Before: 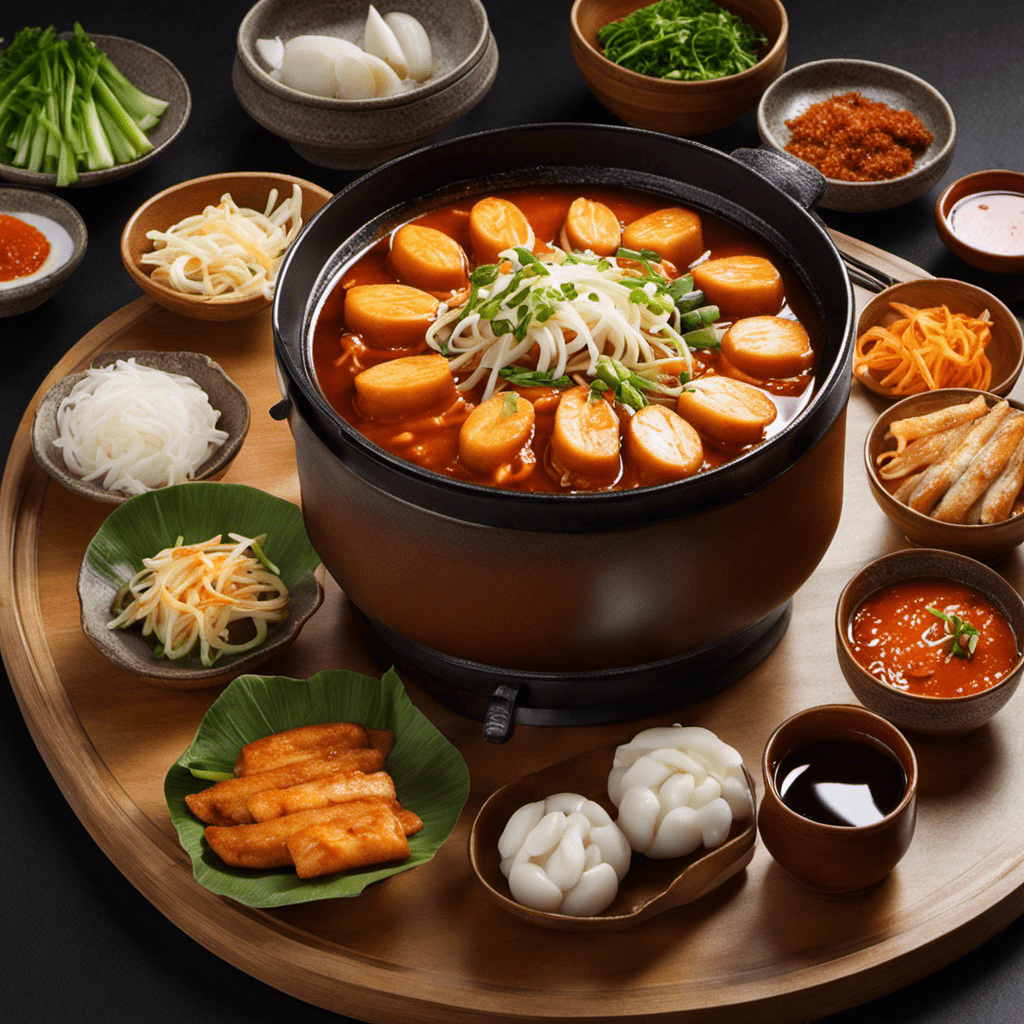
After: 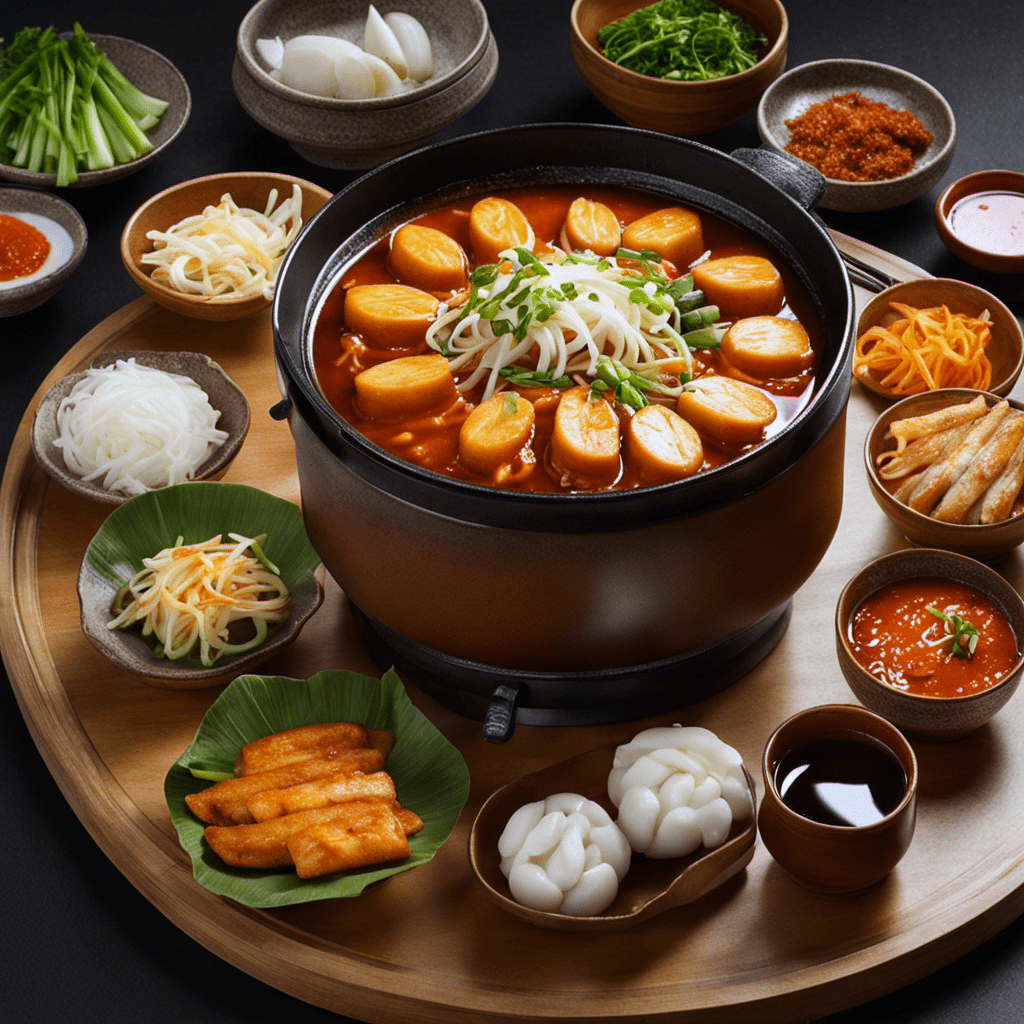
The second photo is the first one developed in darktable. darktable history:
white balance: red 0.954, blue 1.079
color correction: highlights b* 3
